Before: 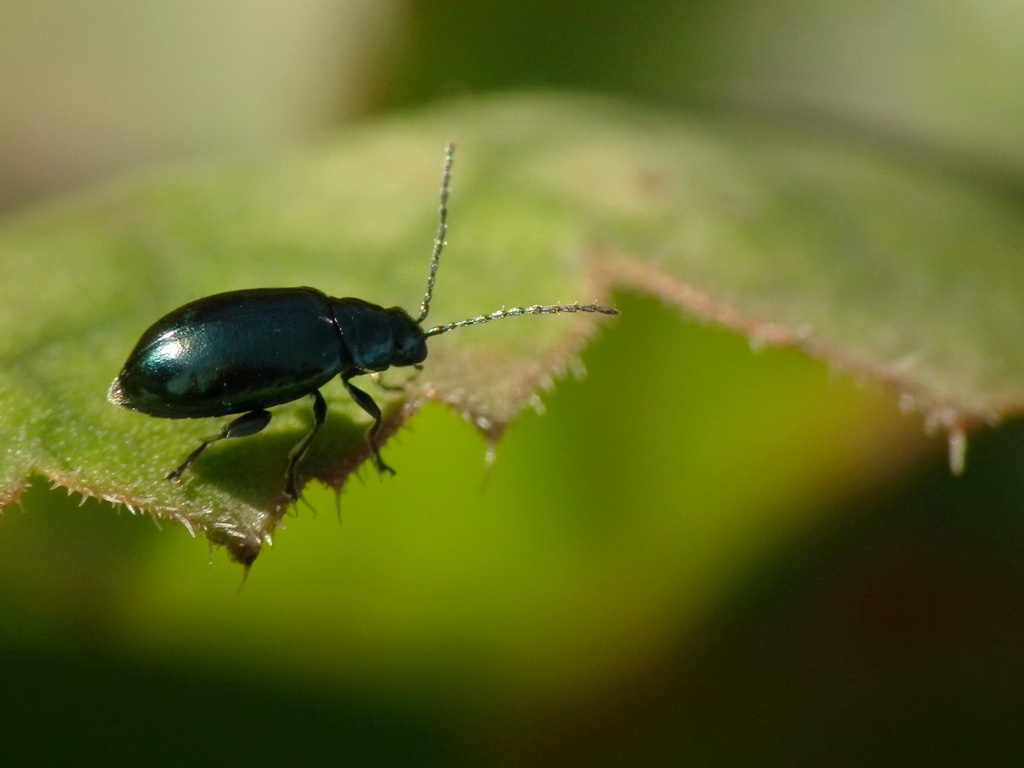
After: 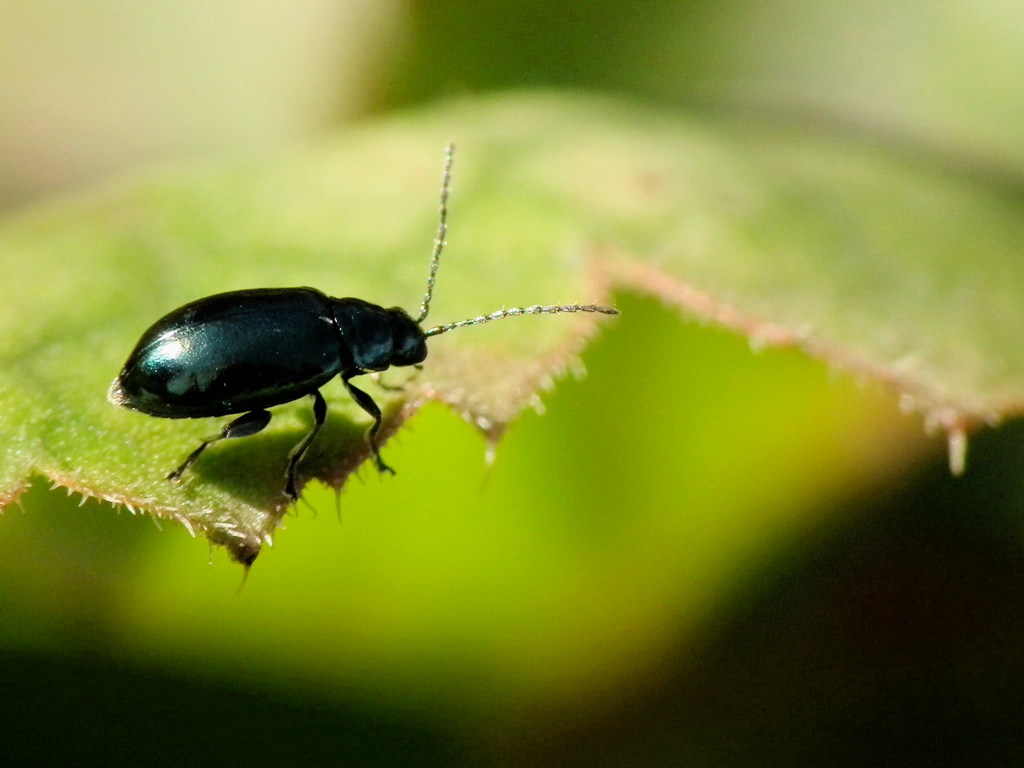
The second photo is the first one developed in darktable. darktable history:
exposure: black level correction 0.001, exposure 0.959 EV, compensate highlight preservation false
filmic rgb: black relative exposure -7.78 EV, white relative exposure 4.36 EV, hardness 3.75, latitude 49.62%, contrast 1.101
